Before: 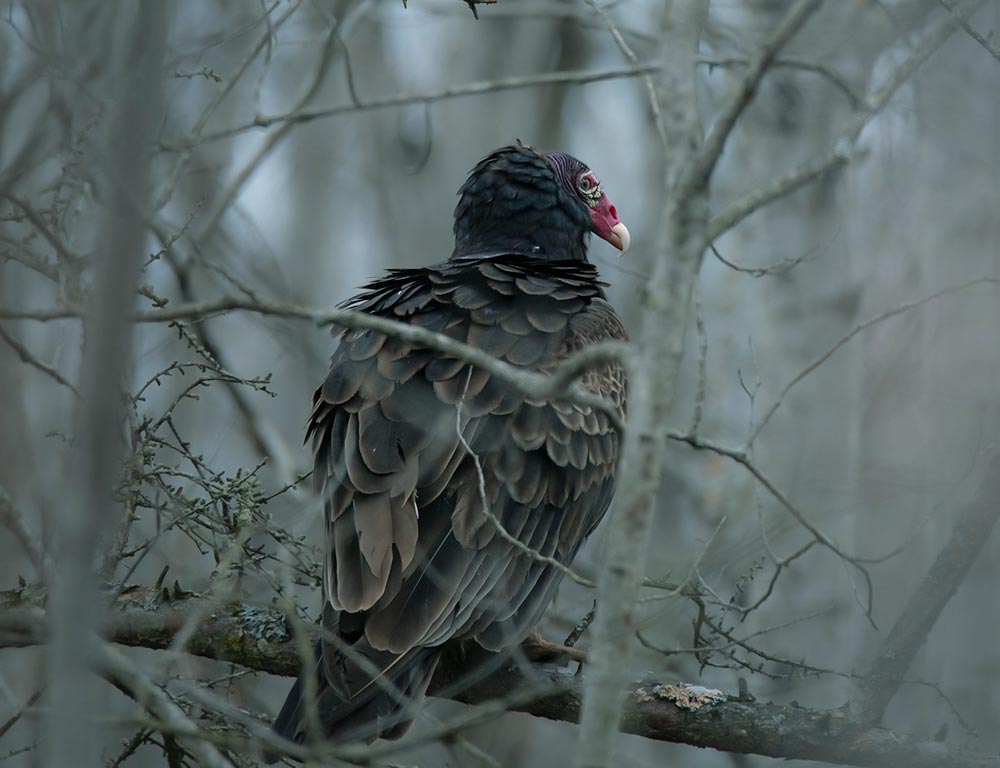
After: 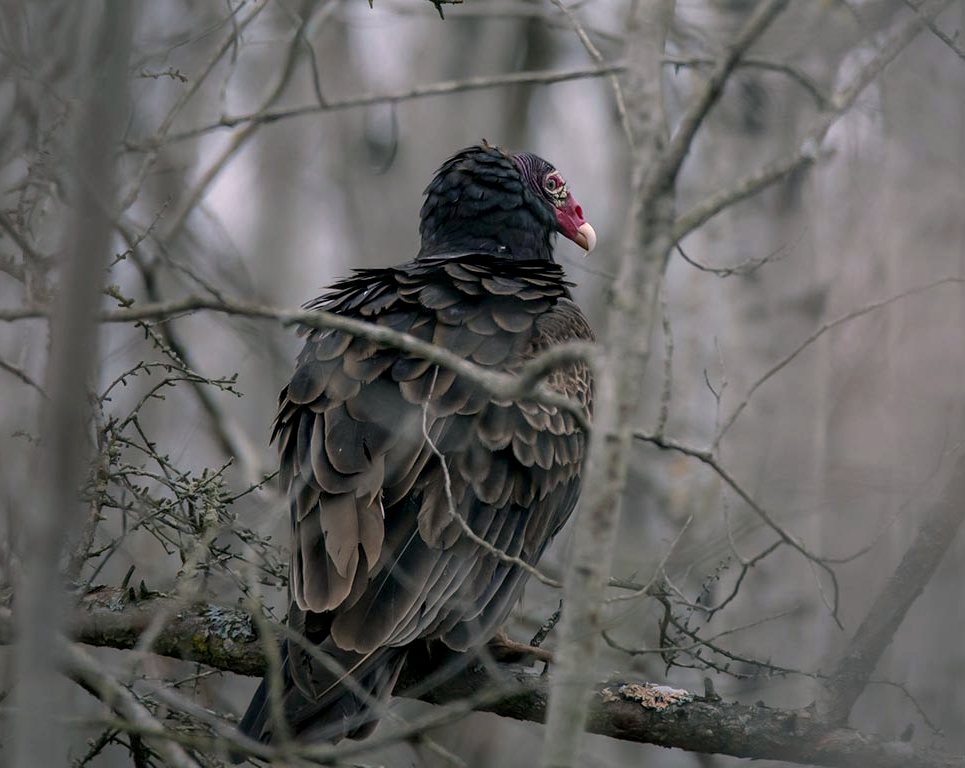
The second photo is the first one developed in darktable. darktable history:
crop and rotate: left 3.404%
local contrast: on, module defaults
color correction: highlights a* 12.35, highlights b* 5.51
